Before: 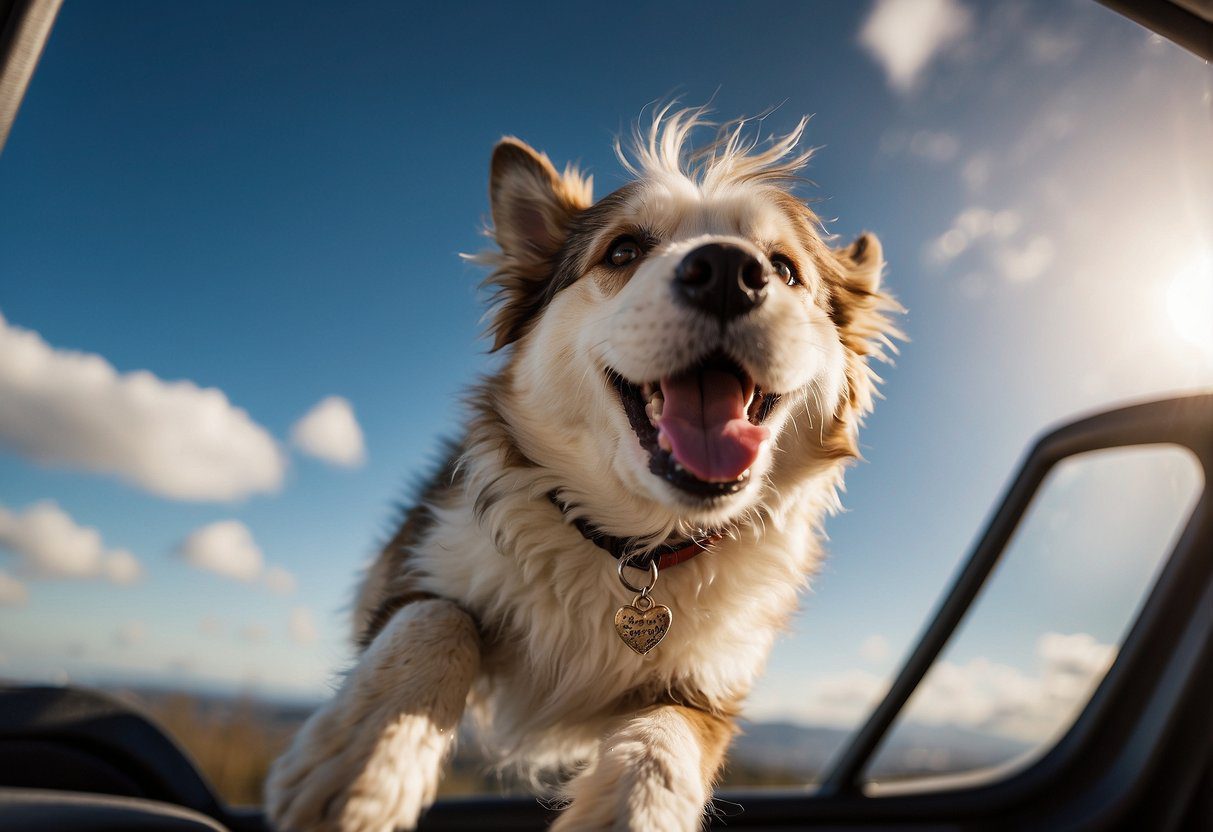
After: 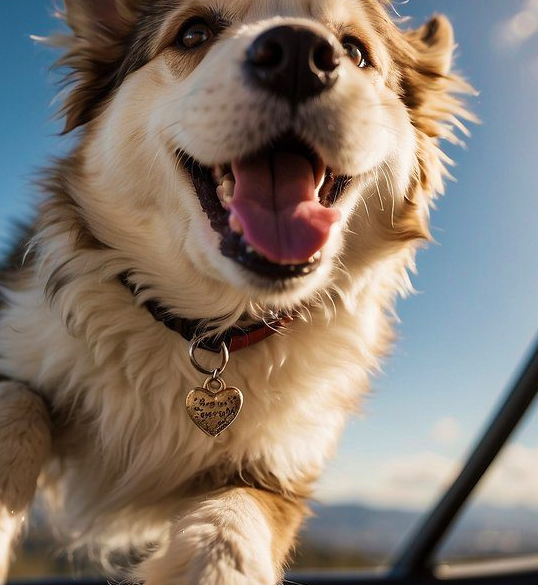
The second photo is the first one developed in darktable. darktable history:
velvia: strength 21.76%
crop: left 35.432%, top 26.233%, right 20.145%, bottom 3.432%
